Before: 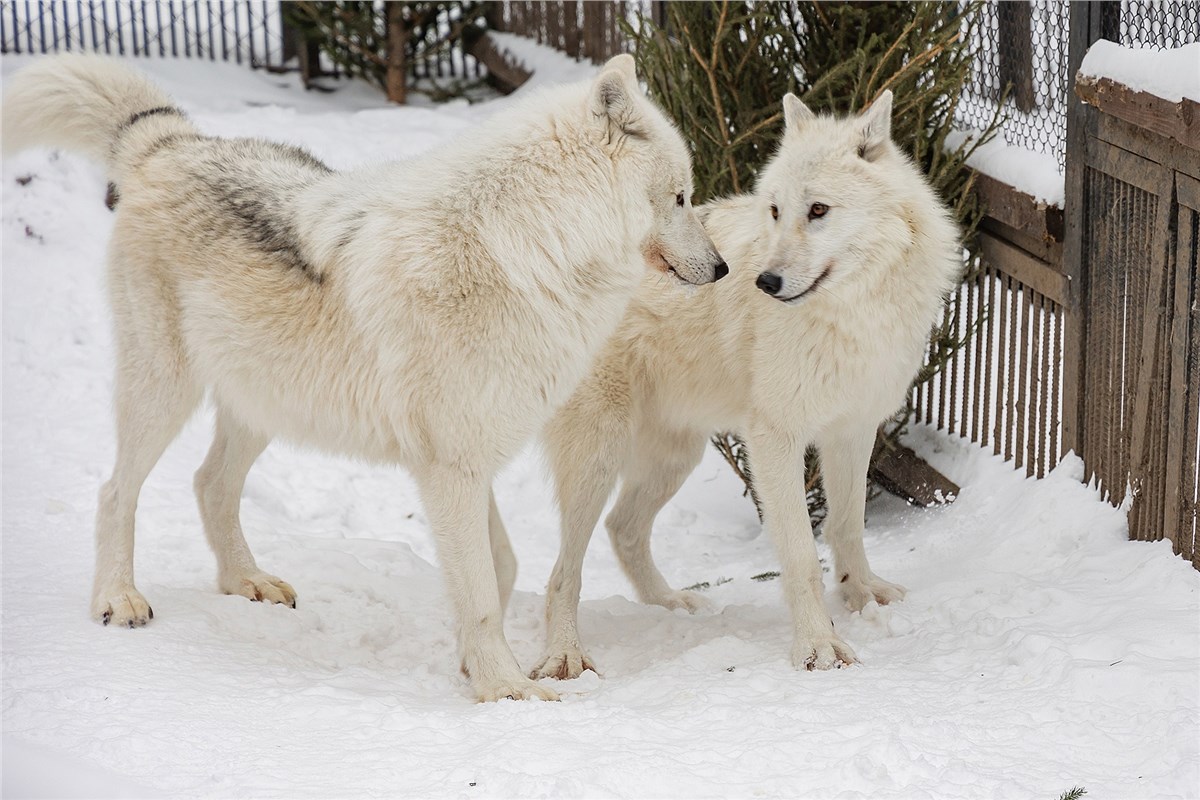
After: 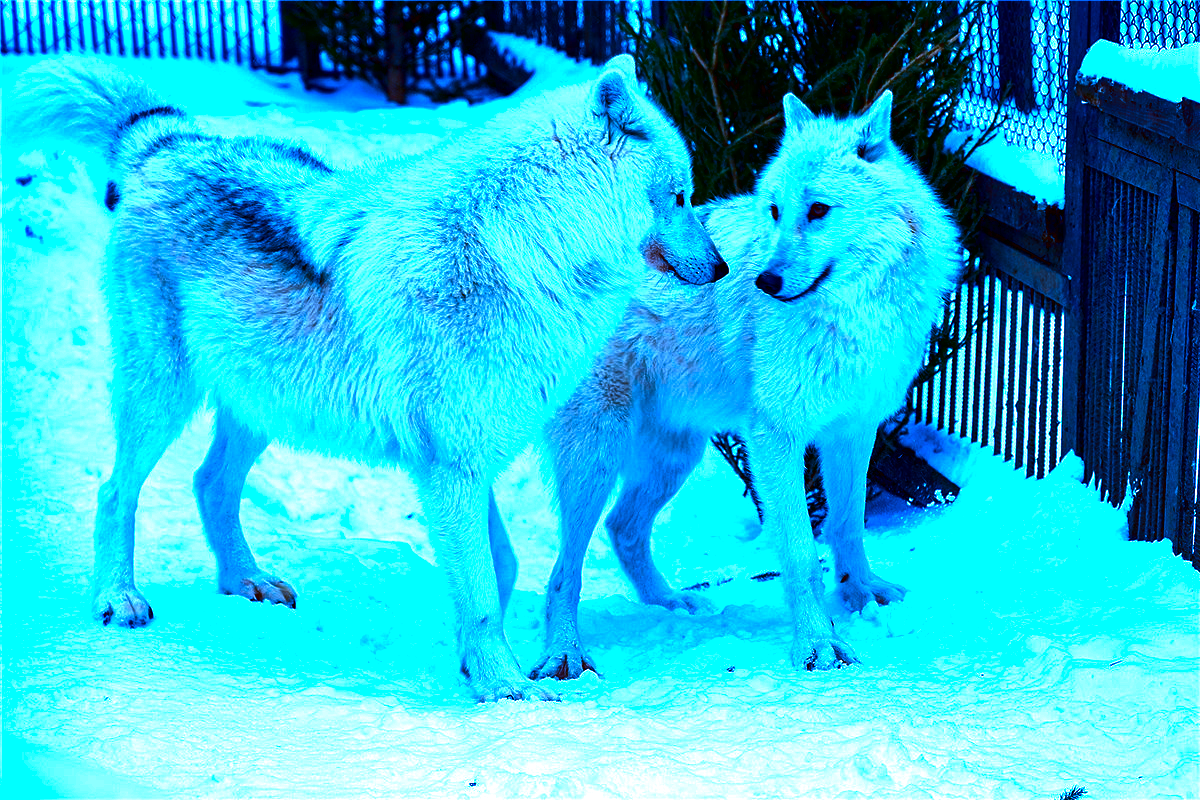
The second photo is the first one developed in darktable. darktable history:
white balance: red 0.766, blue 1.537
exposure: black level correction 0, exposure 0.9 EV, compensate highlight preservation false
local contrast: mode bilateral grid, contrast 25, coarseness 50, detail 123%, midtone range 0.2
contrast brightness saturation: brightness -1, saturation 1
